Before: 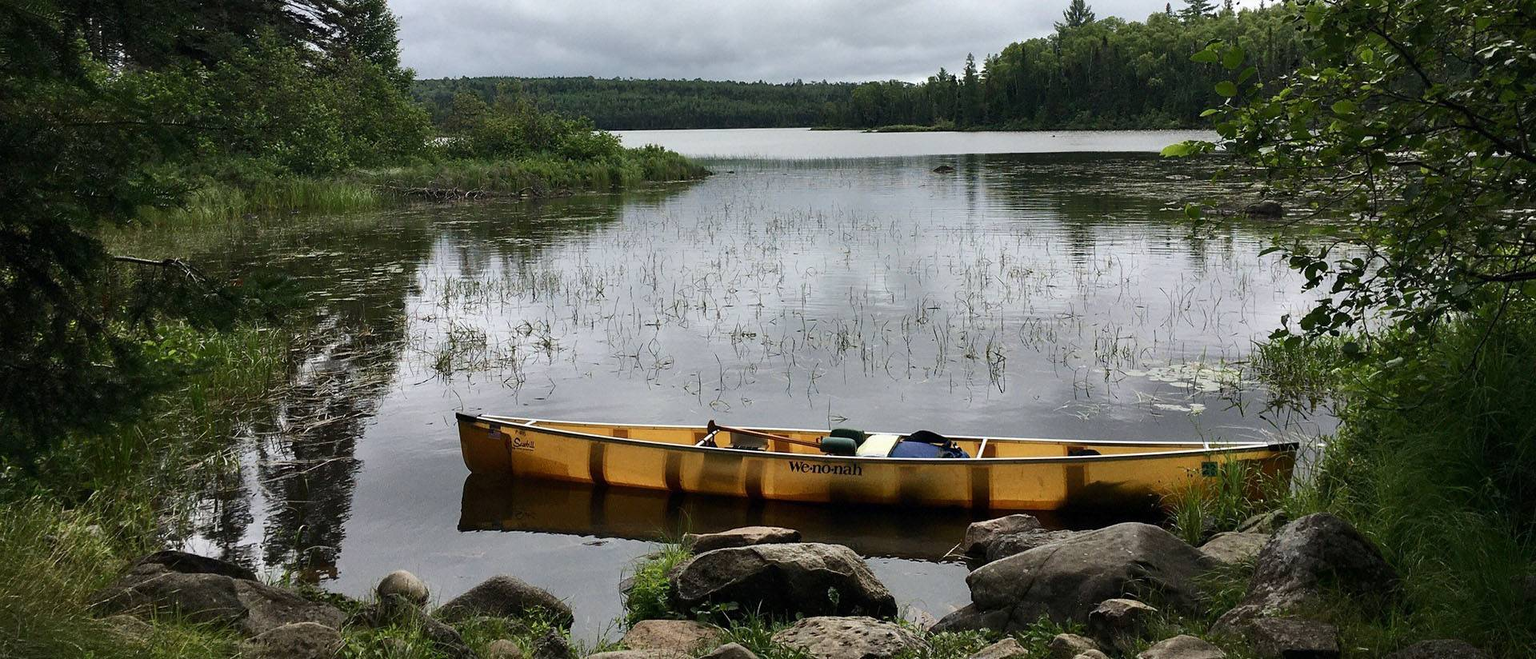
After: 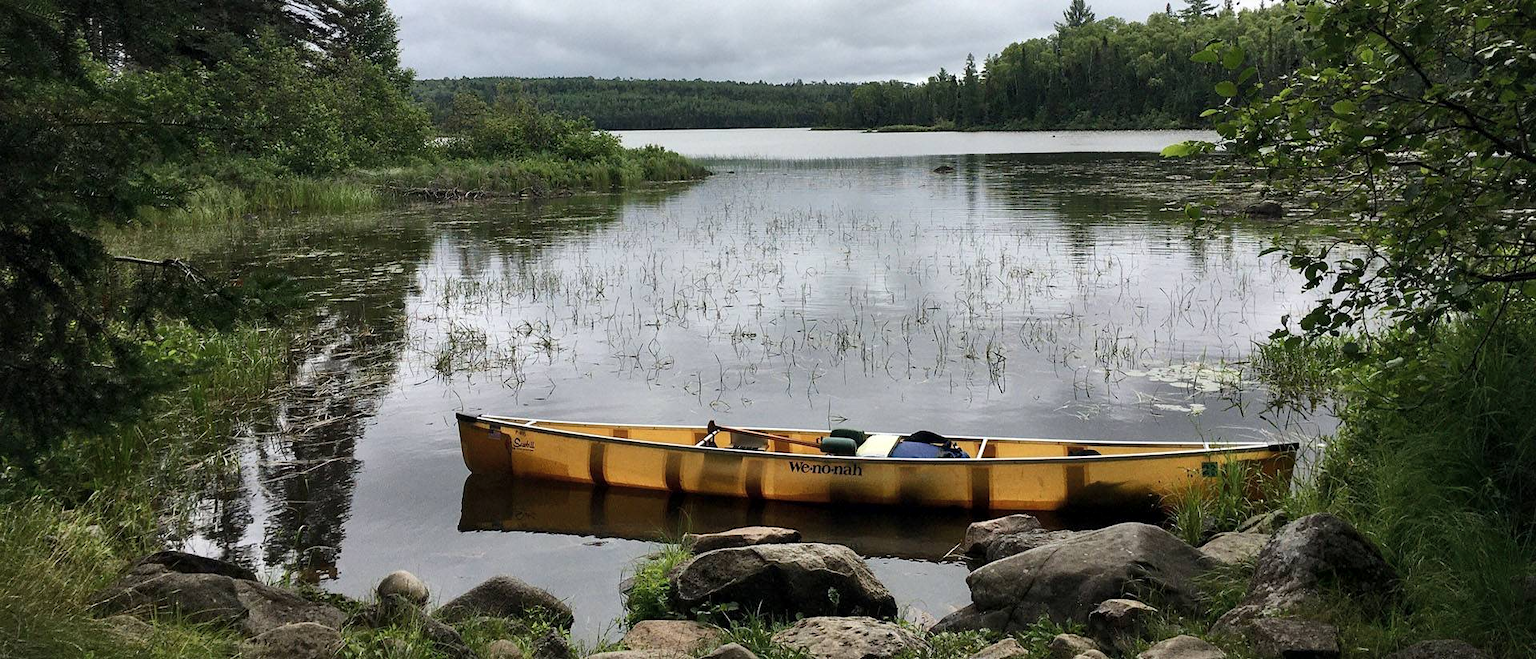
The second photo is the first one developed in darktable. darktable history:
contrast brightness saturation: contrast 0.046, brightness 0.065, saturation 0.01
local contrast: mode bilateral grid, contrast 19, coarseness 51, detail 120%, midtone range 0.2
